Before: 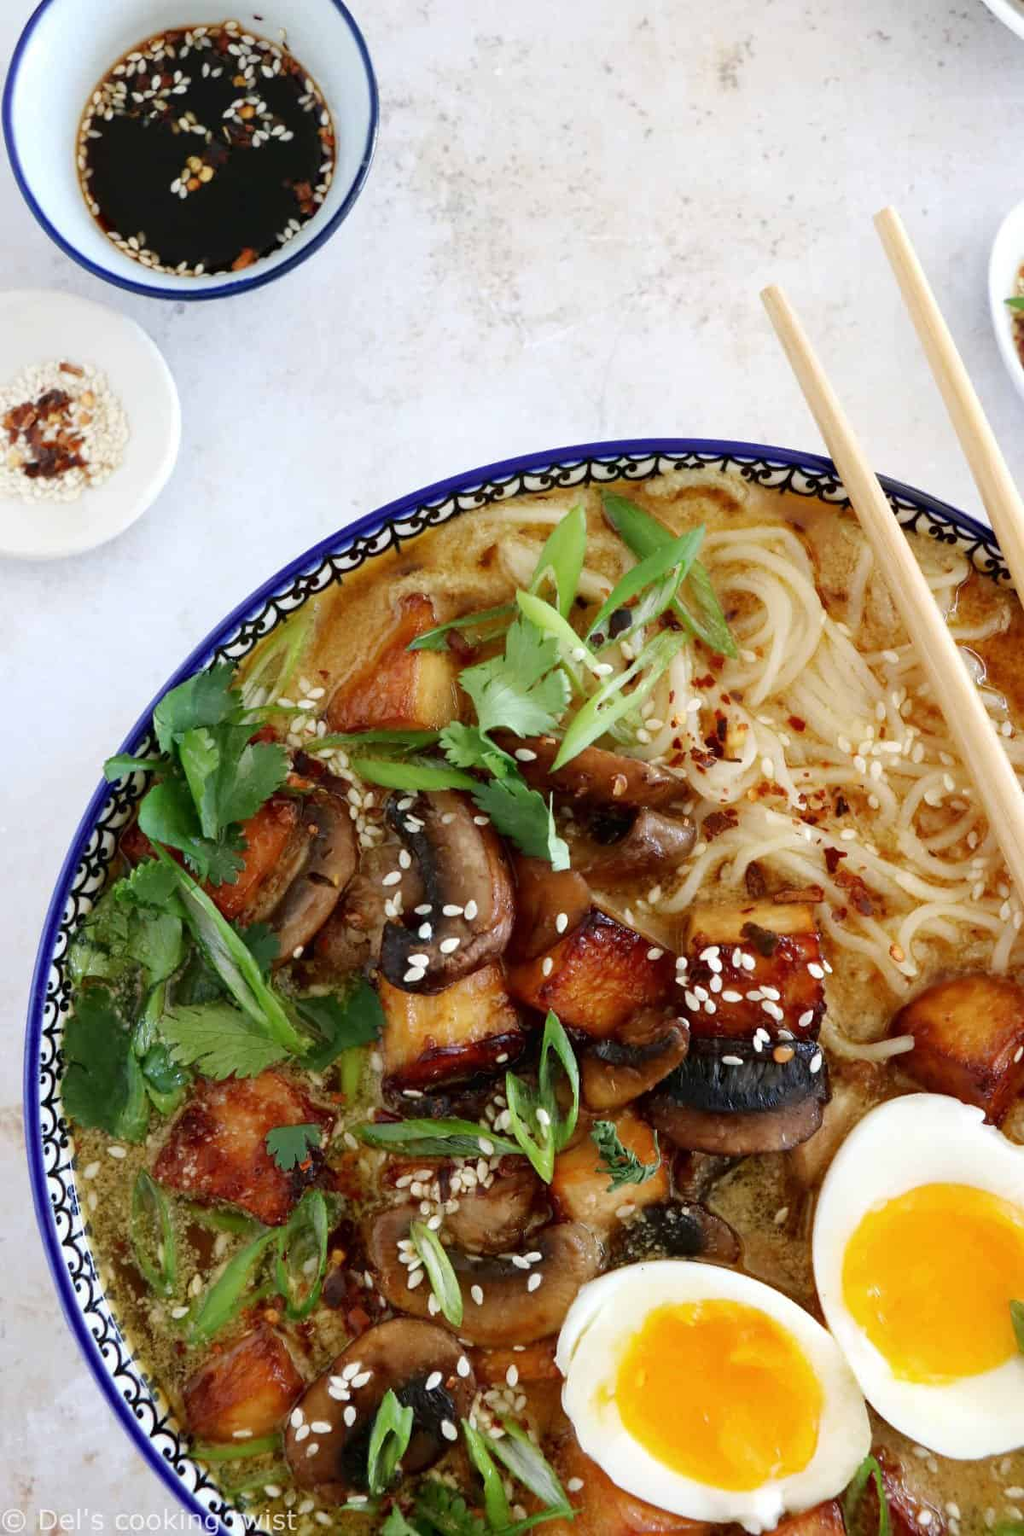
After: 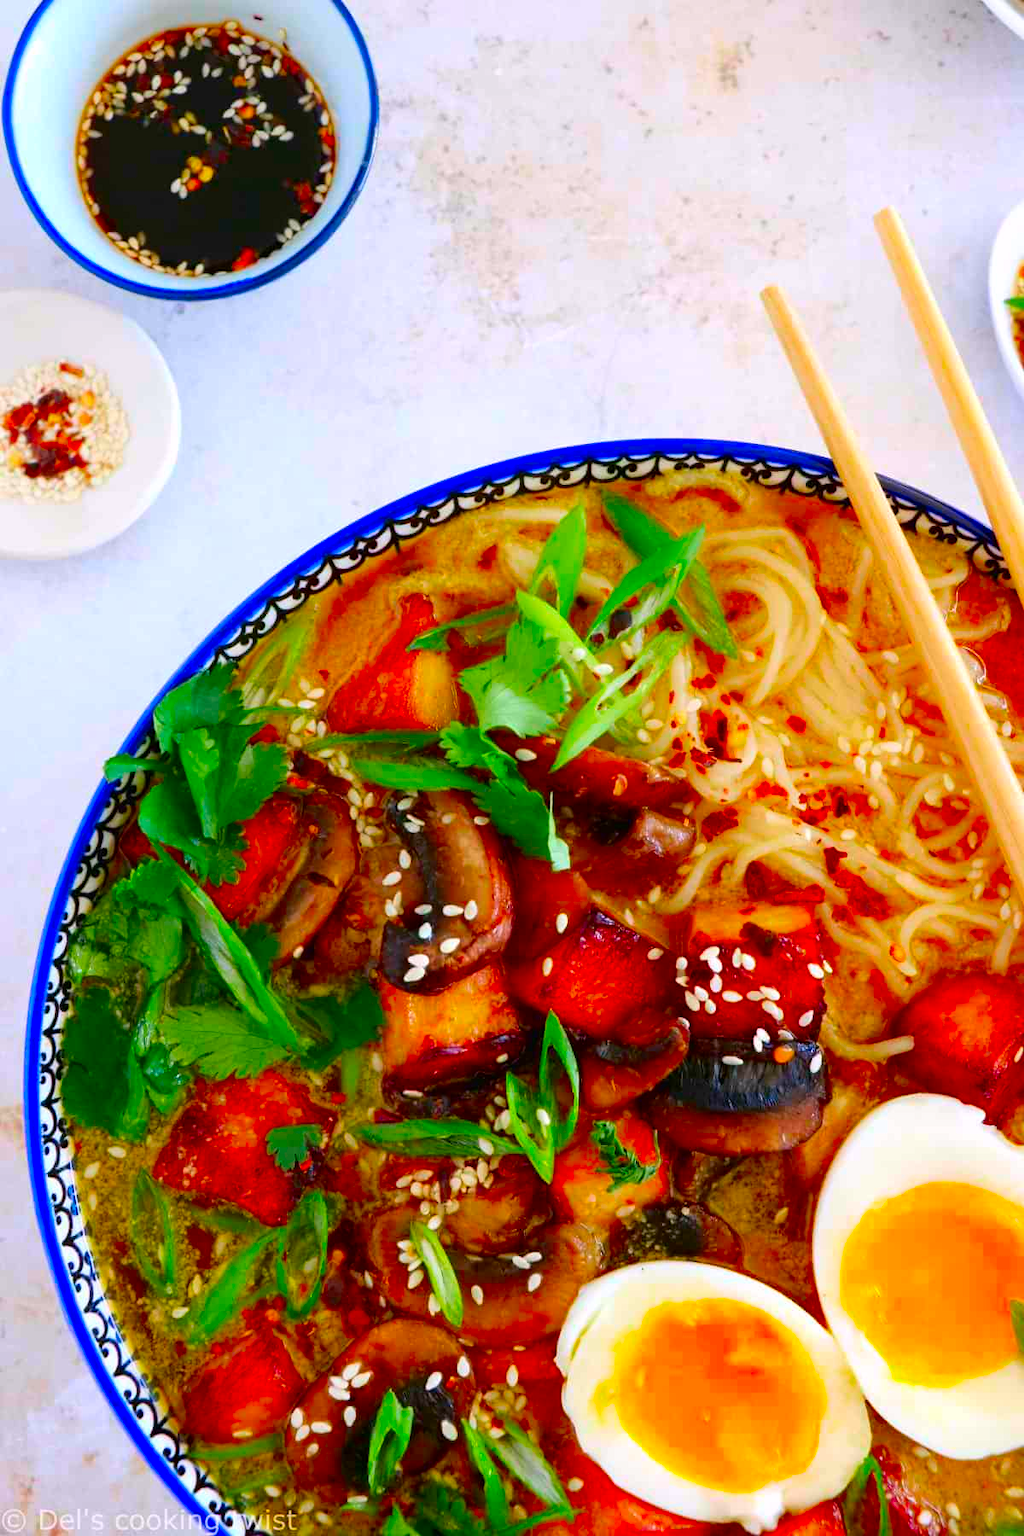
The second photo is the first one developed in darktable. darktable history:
color correction: highlights a* 1.59, highlights b* -1.7, saturation 2.48
